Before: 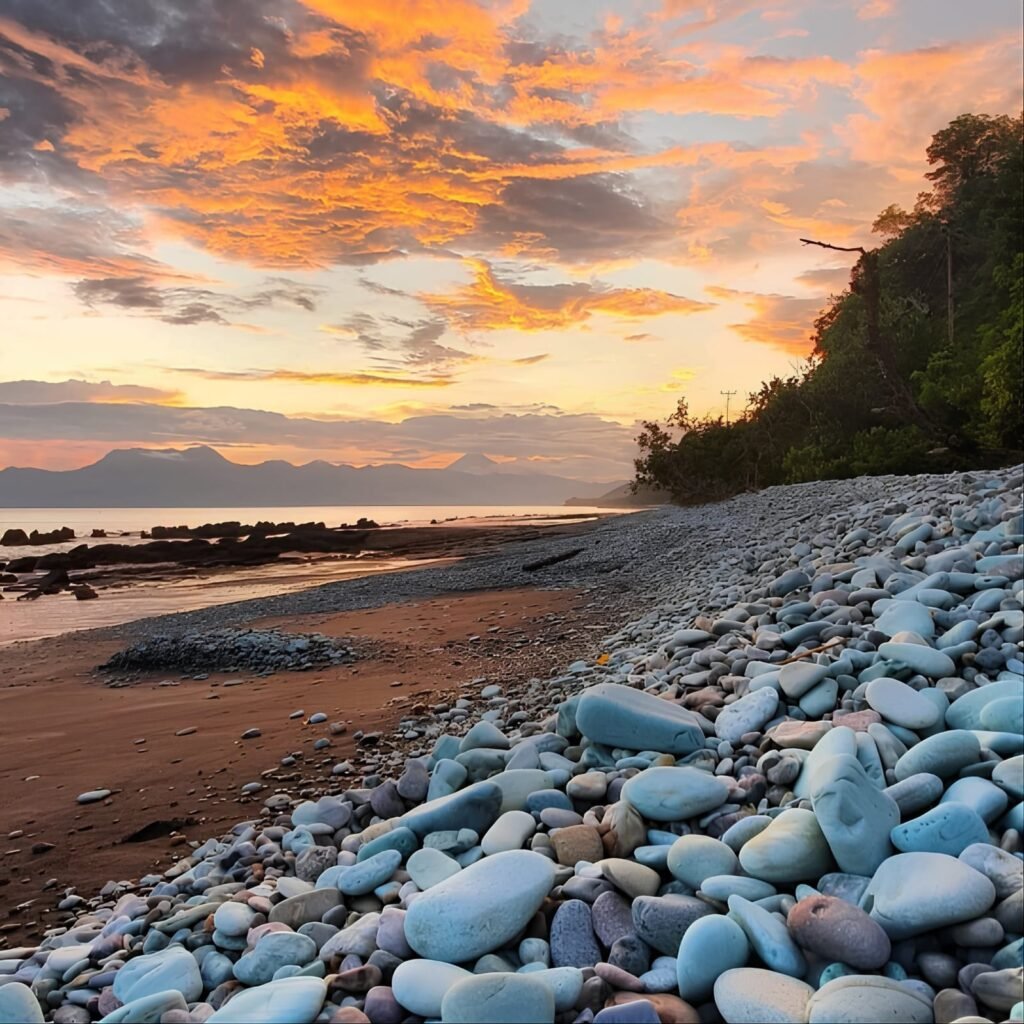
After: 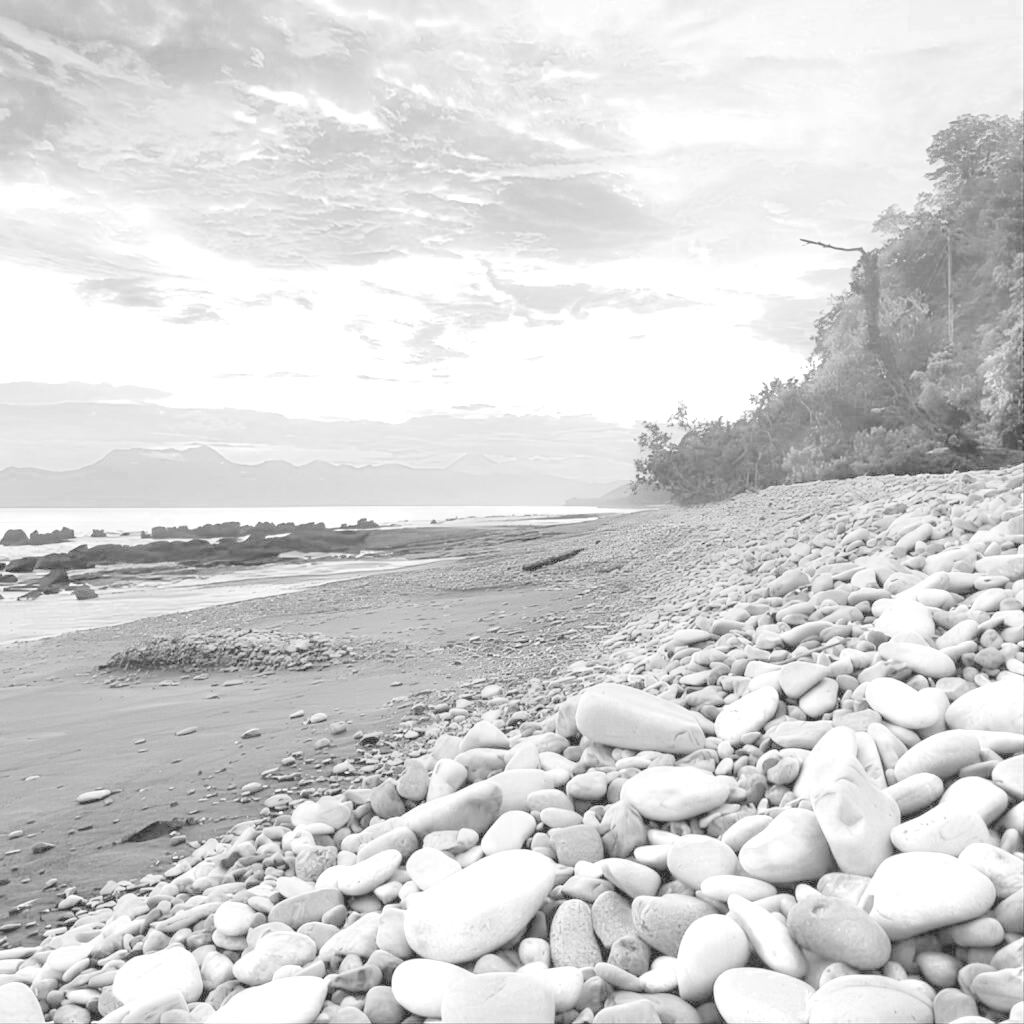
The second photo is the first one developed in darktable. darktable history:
exposure: black level correction 0, exposure 1.1 EV, compensate highlight preservation false
color zones: curves: ch0 [(0, 0.485) (0.178, 0.476) (0.261, 0.623) (0.411, 0.403) (0.708, 0.603) (0.934, 0.412)]; ch1 [(0.003, 0.485) (0.149, 0.496) (0.229, 0.584) (0.326, 0.551) (0.484, 0.262) (0.757, 0.643)]
monochrome: a 32, b 64, size 2.3
contrast brightness saturation: brightness 1
white balance: emerald 1
